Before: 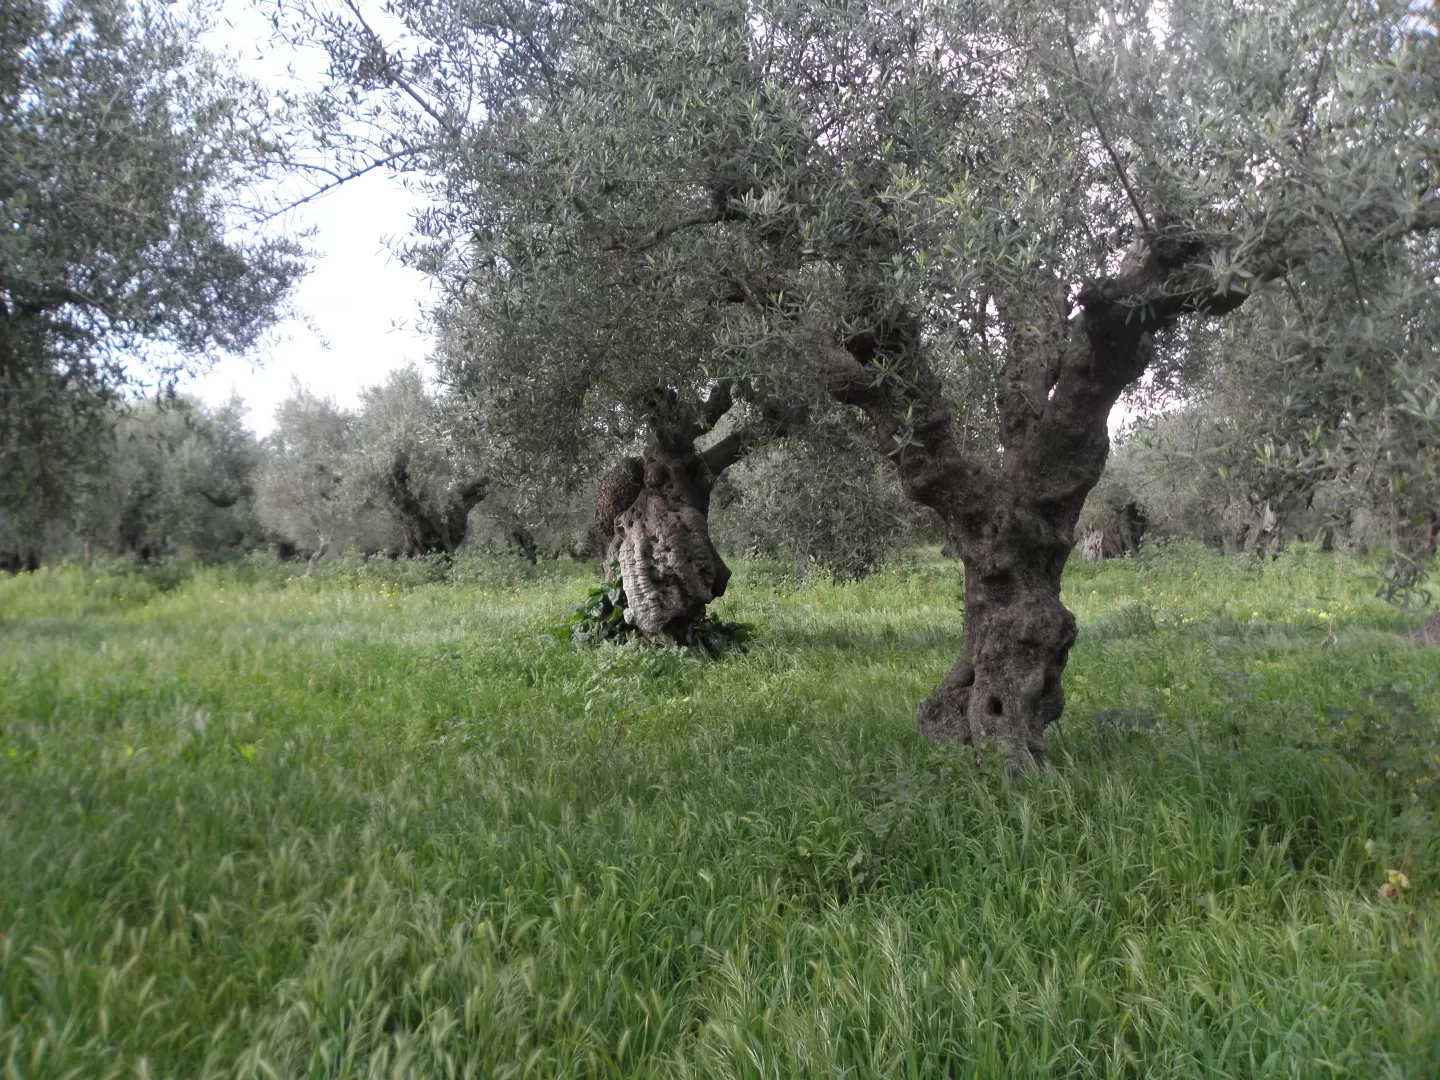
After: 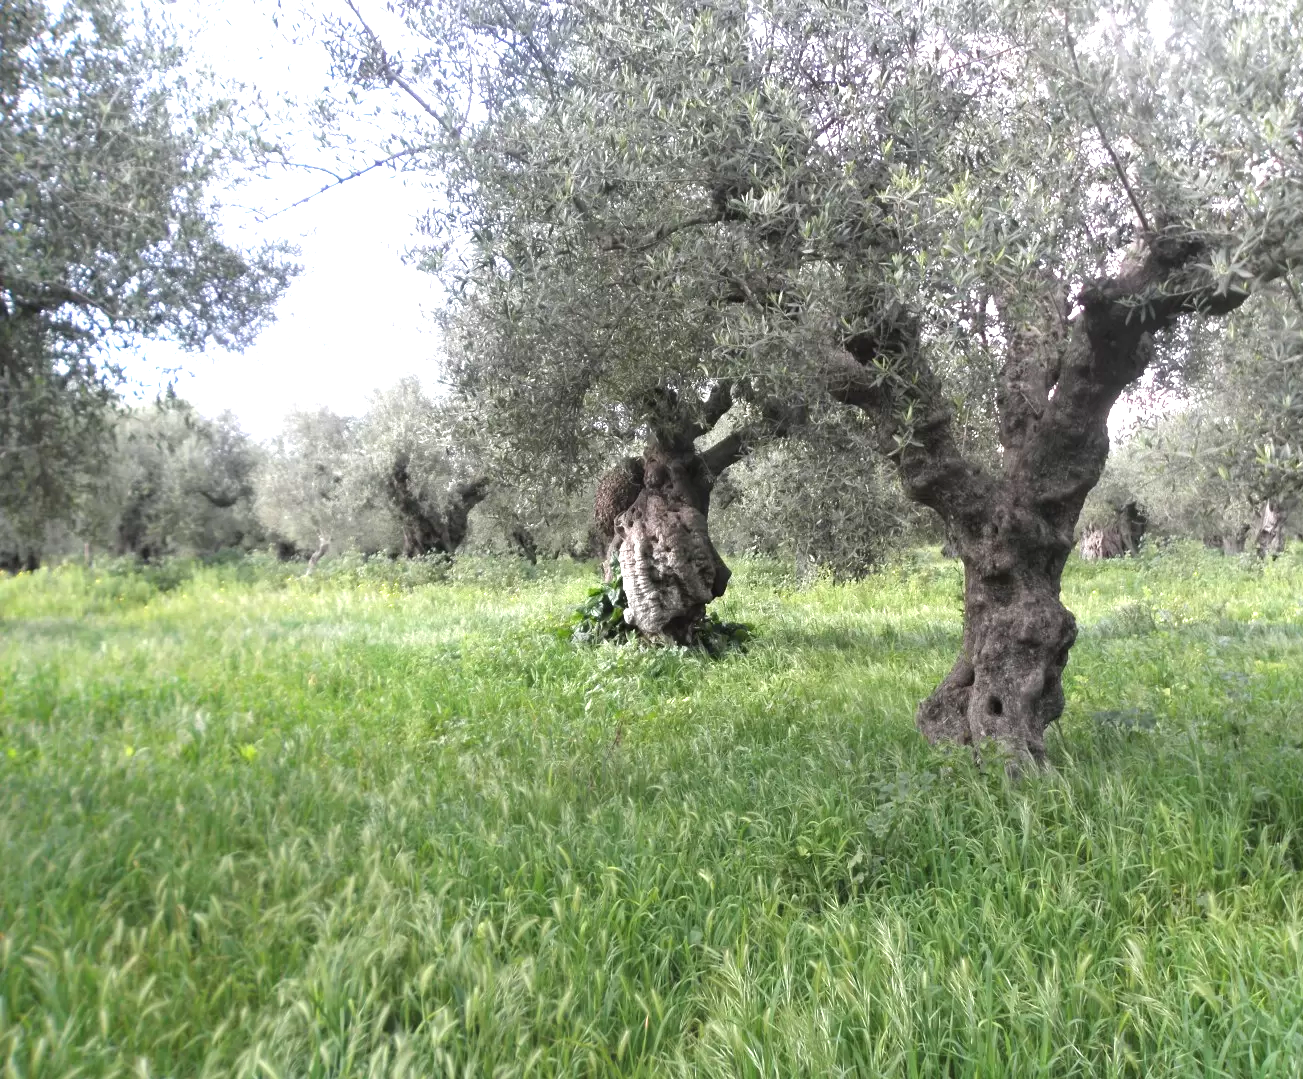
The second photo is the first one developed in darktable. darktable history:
exposure: black level correction 0, exposure 1.1 EV, compensate highlight preservation false
crop: right 9.509%, bottom 0.031%
